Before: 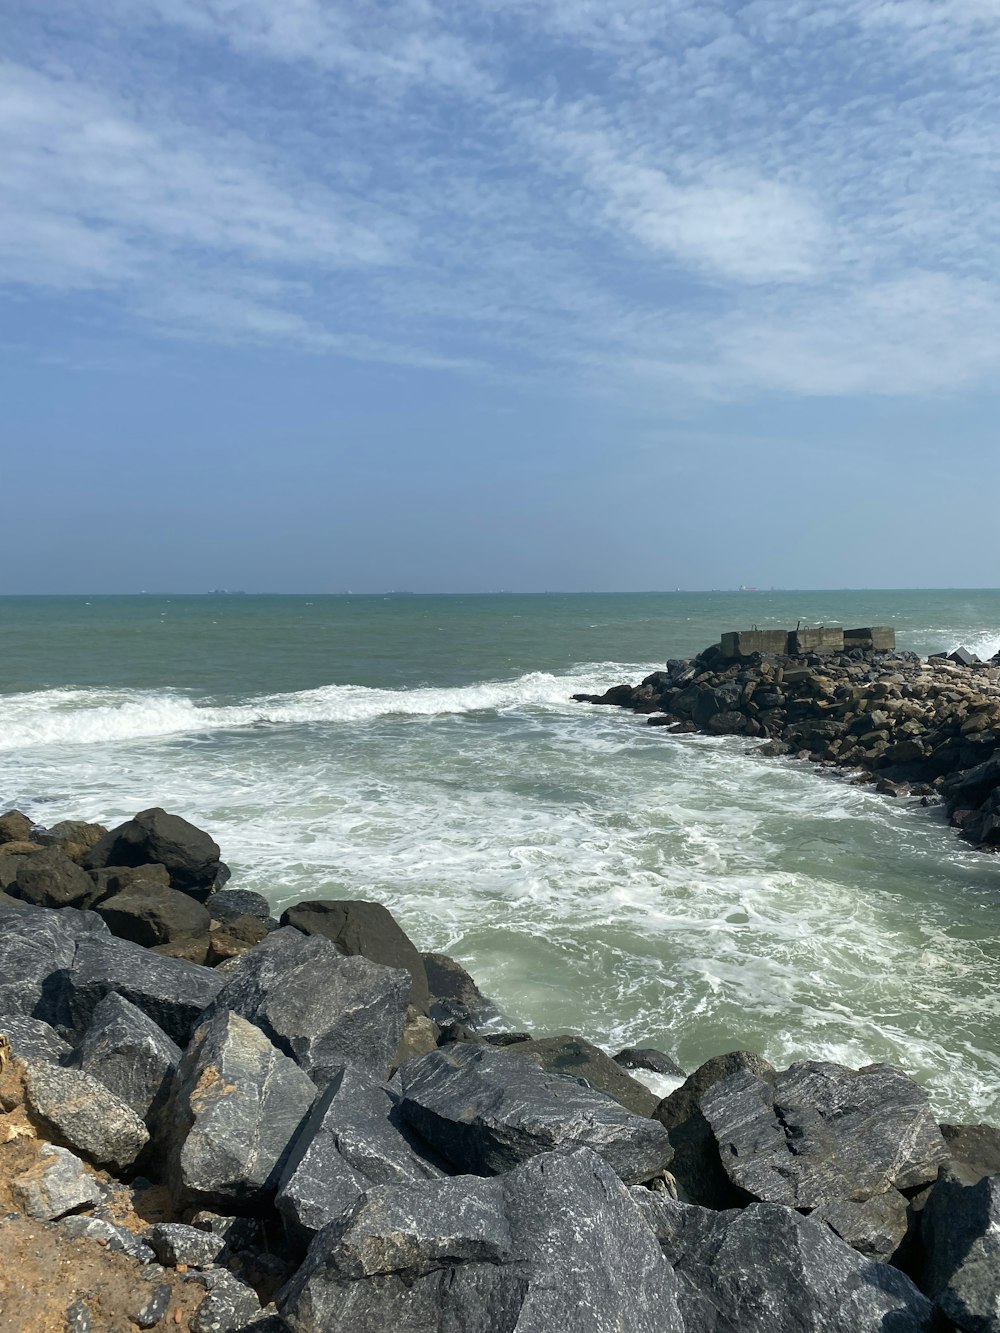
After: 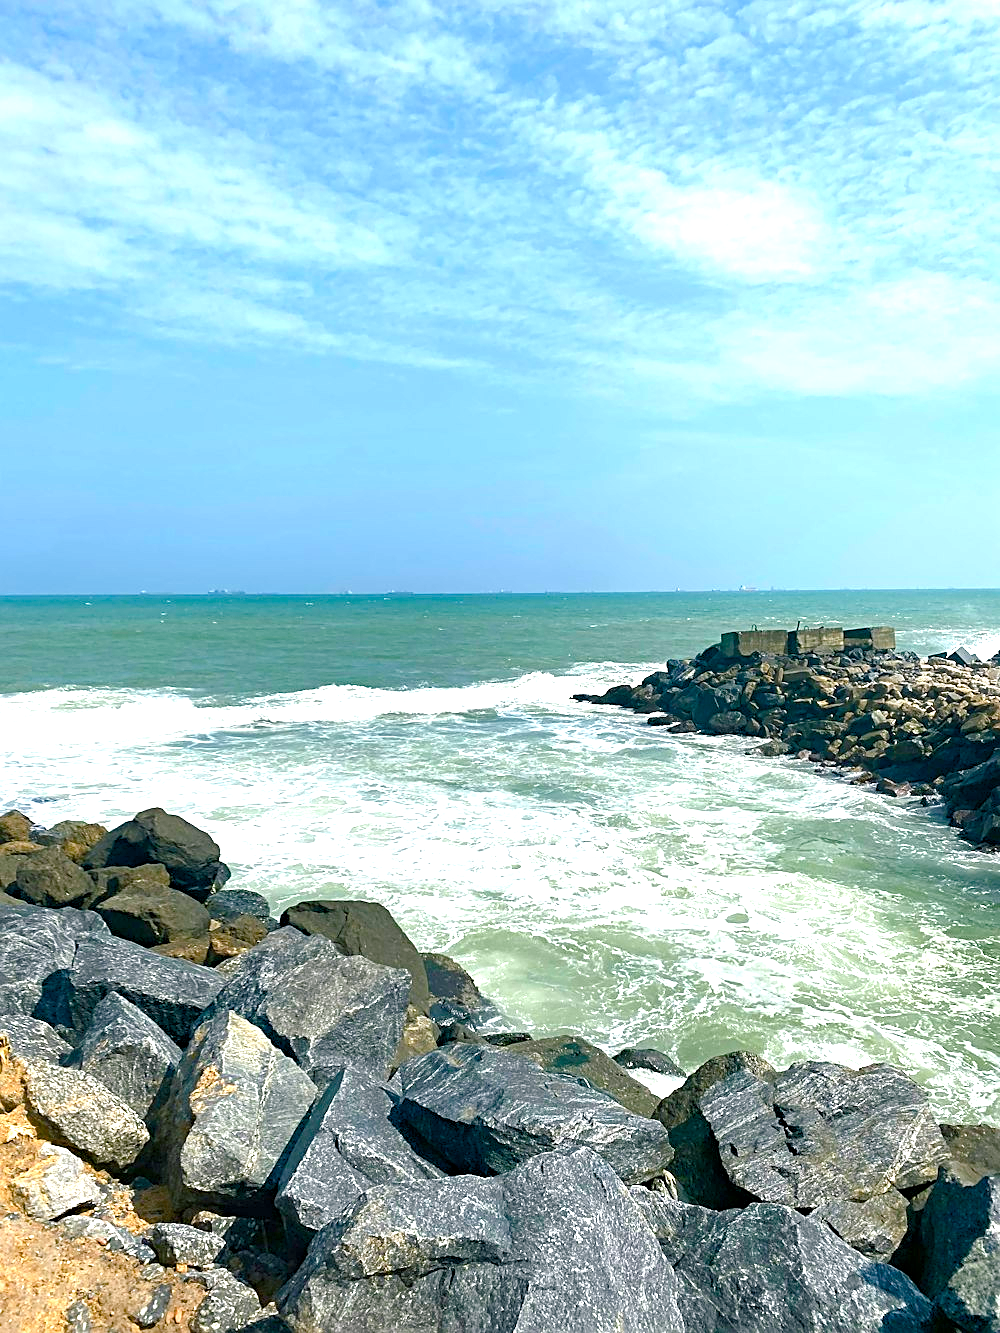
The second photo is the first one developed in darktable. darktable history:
haze removal: compatibility mode true, adaptive false
color balance rgb: shadows lift › chroma 2.006%, shadows lift › hue 186.62°, highlights gain › chroma 0.136%, highlights gain › hue 332.11°, perceptual saturation grading › global saturation 20%, perceptual saturation grading › highlights -24.734%, perceptual saturation grading › shadows 49.284%, global vibrance 14.809%
sharpen: on, module defaults
exposure: exposure 1.22 EV, compensate exposure bias true, compensate highlight preservation false
